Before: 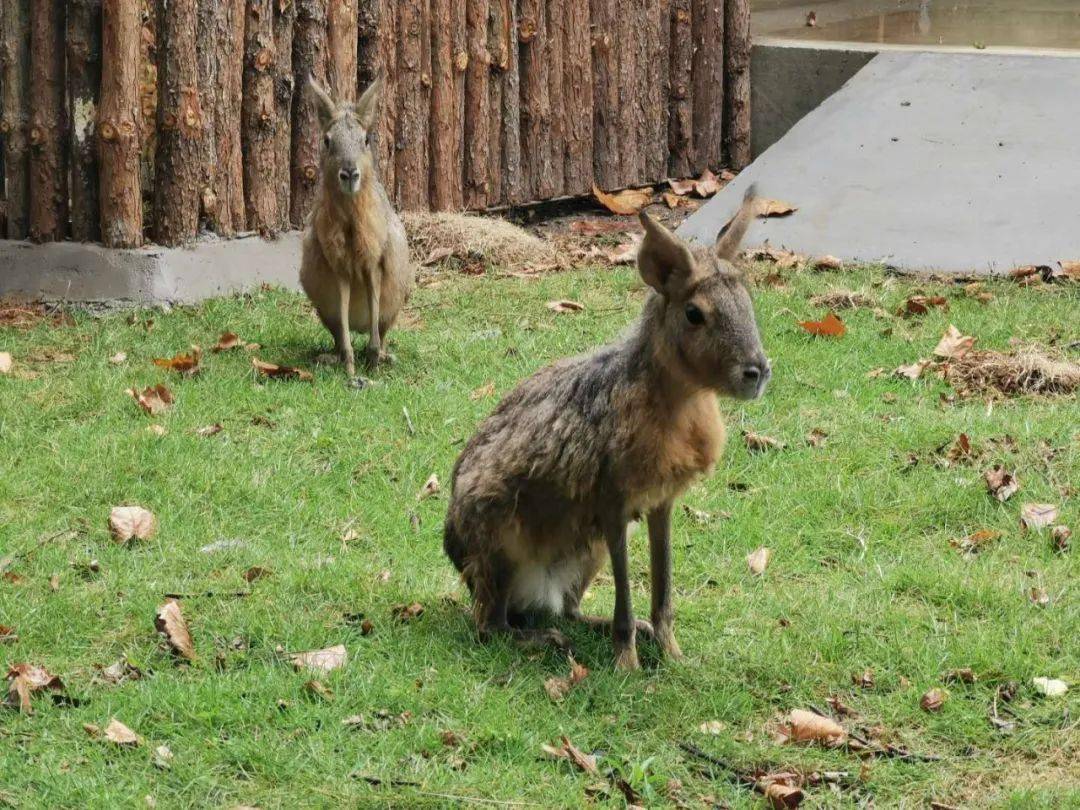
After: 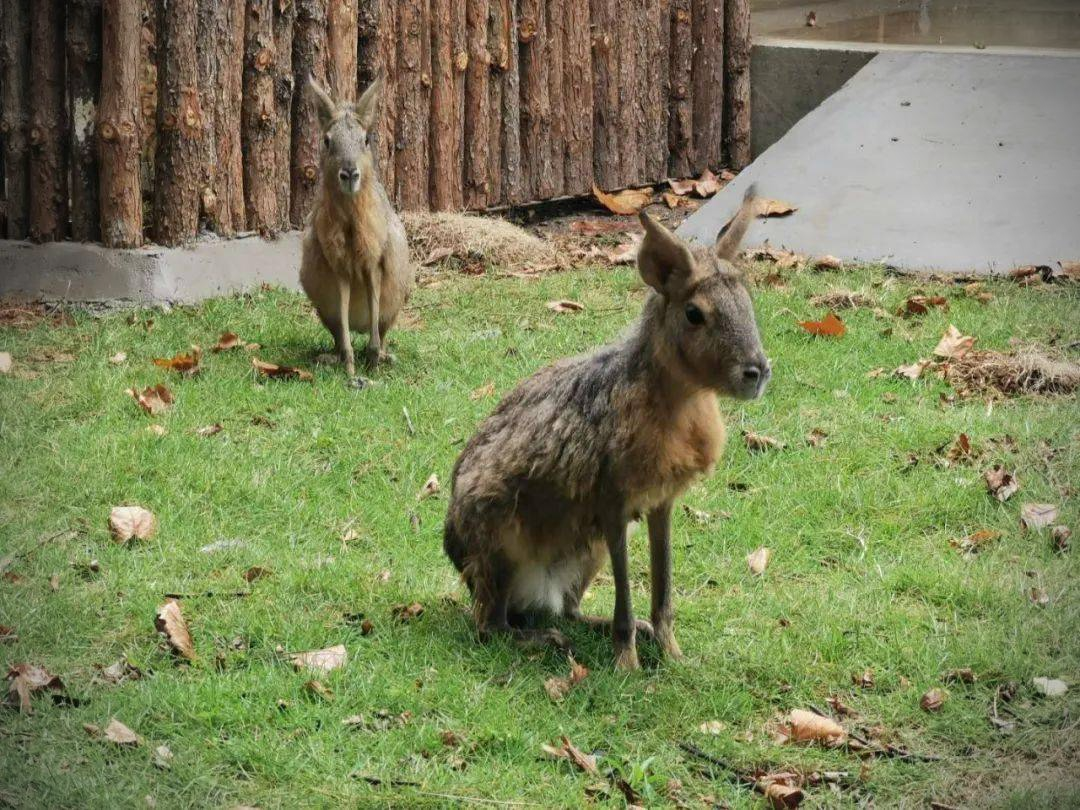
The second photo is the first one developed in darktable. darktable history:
vignetting: brightness -0.801, unbound false
